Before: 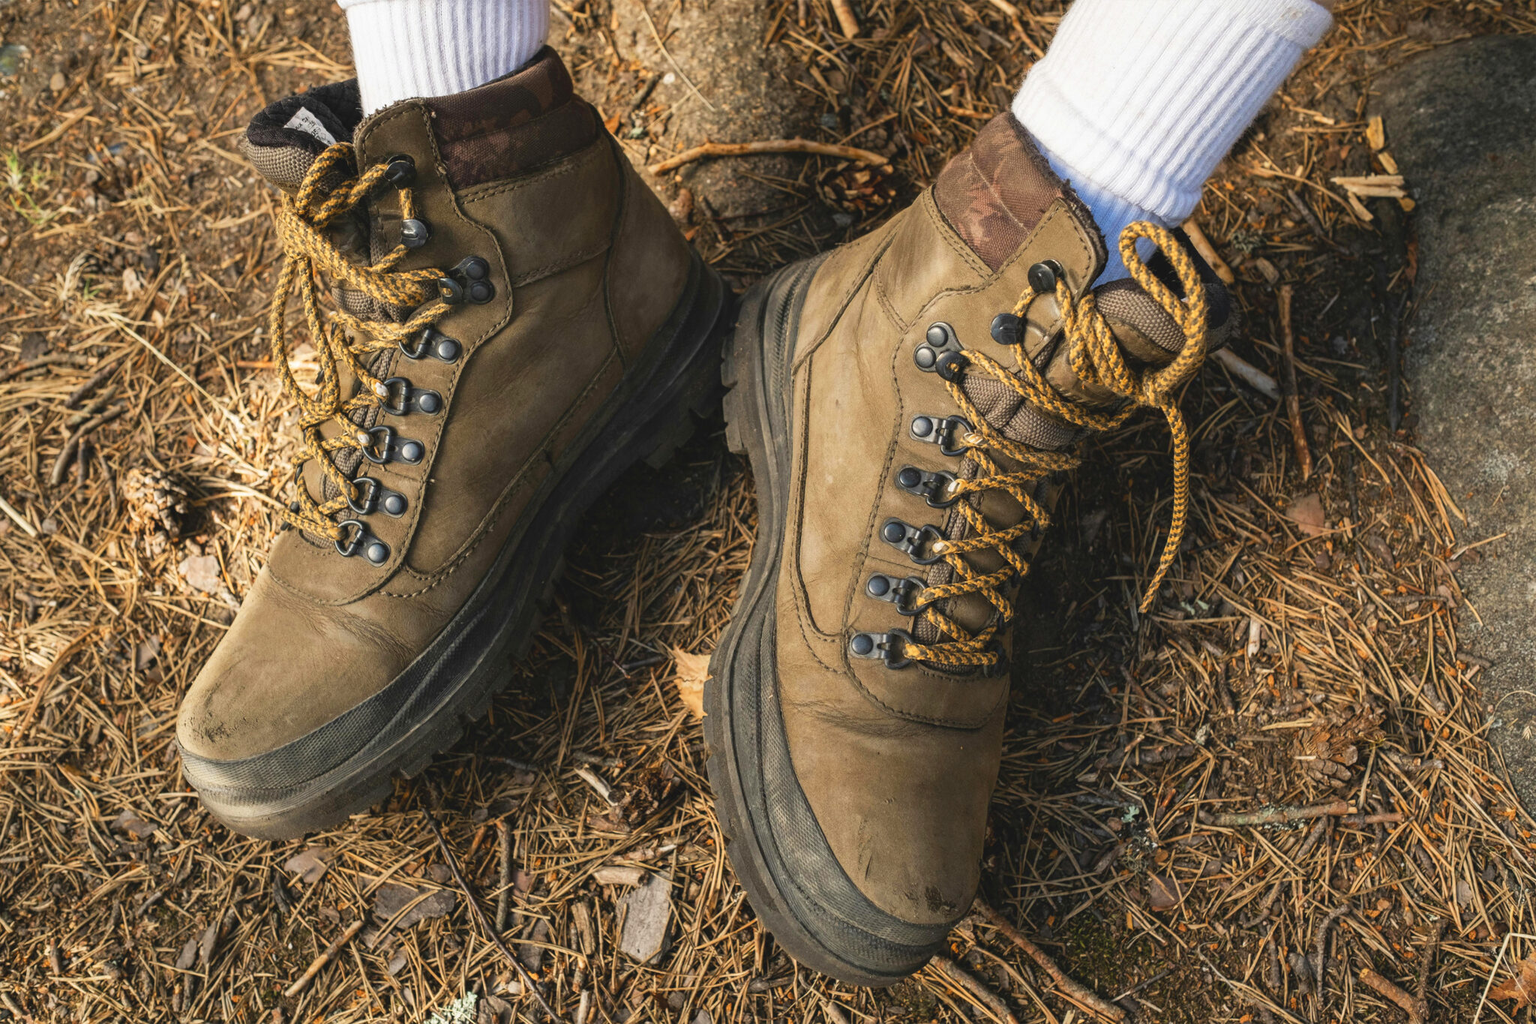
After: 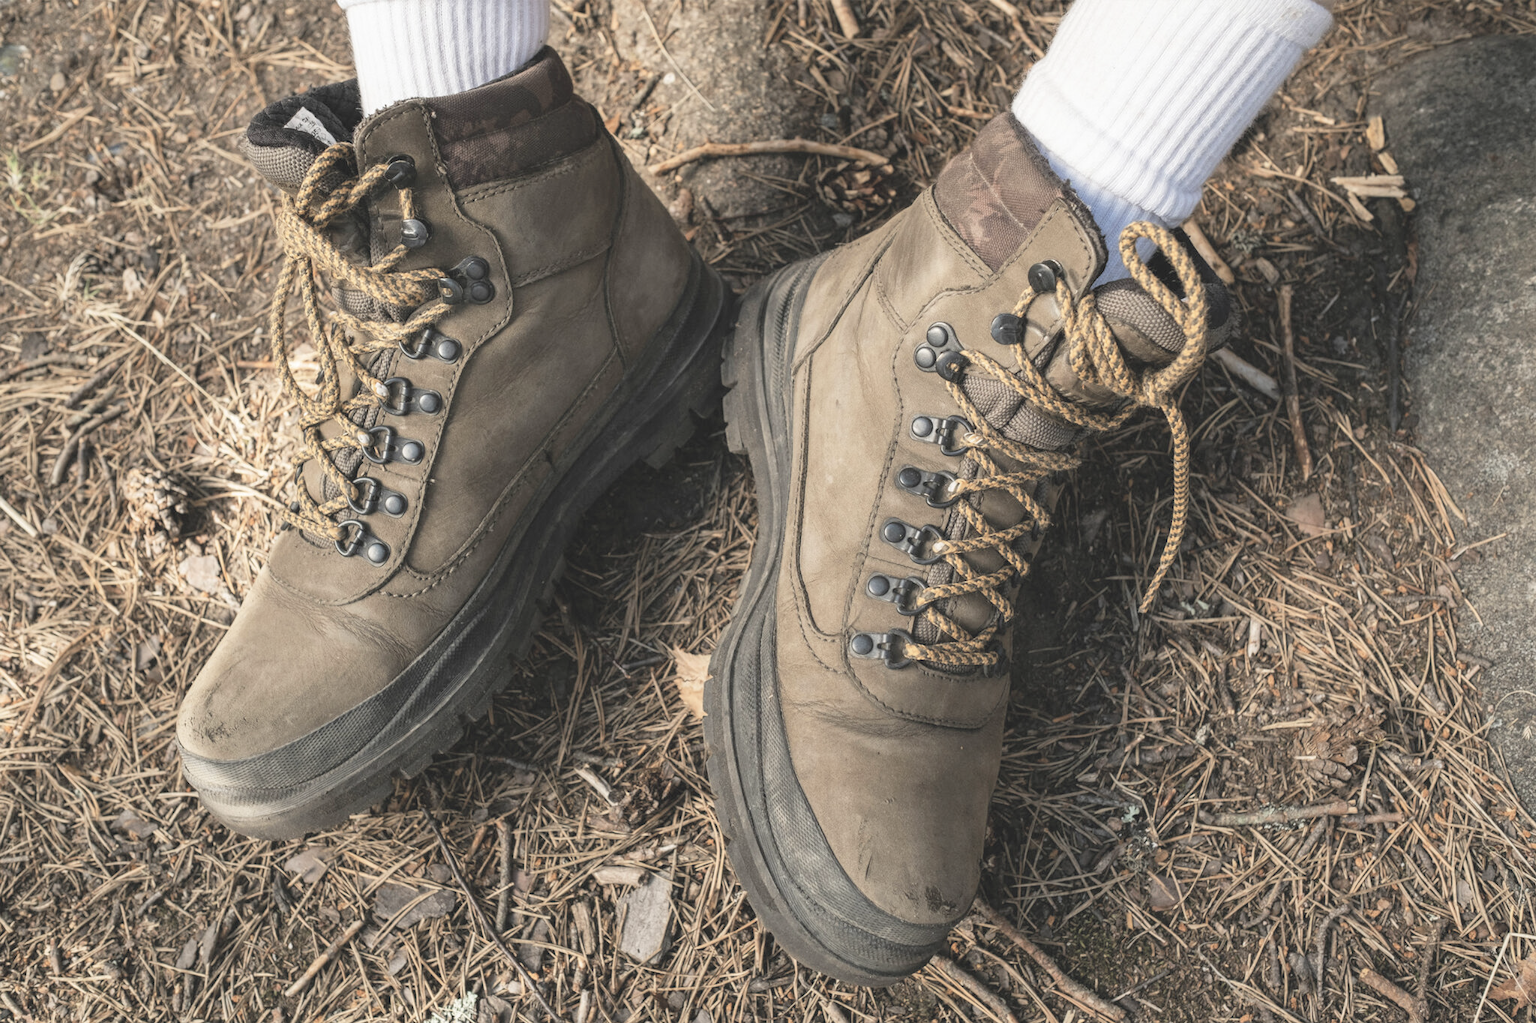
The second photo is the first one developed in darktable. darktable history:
contrast brightness saturation: brightness 0.184, saturation -0.488
